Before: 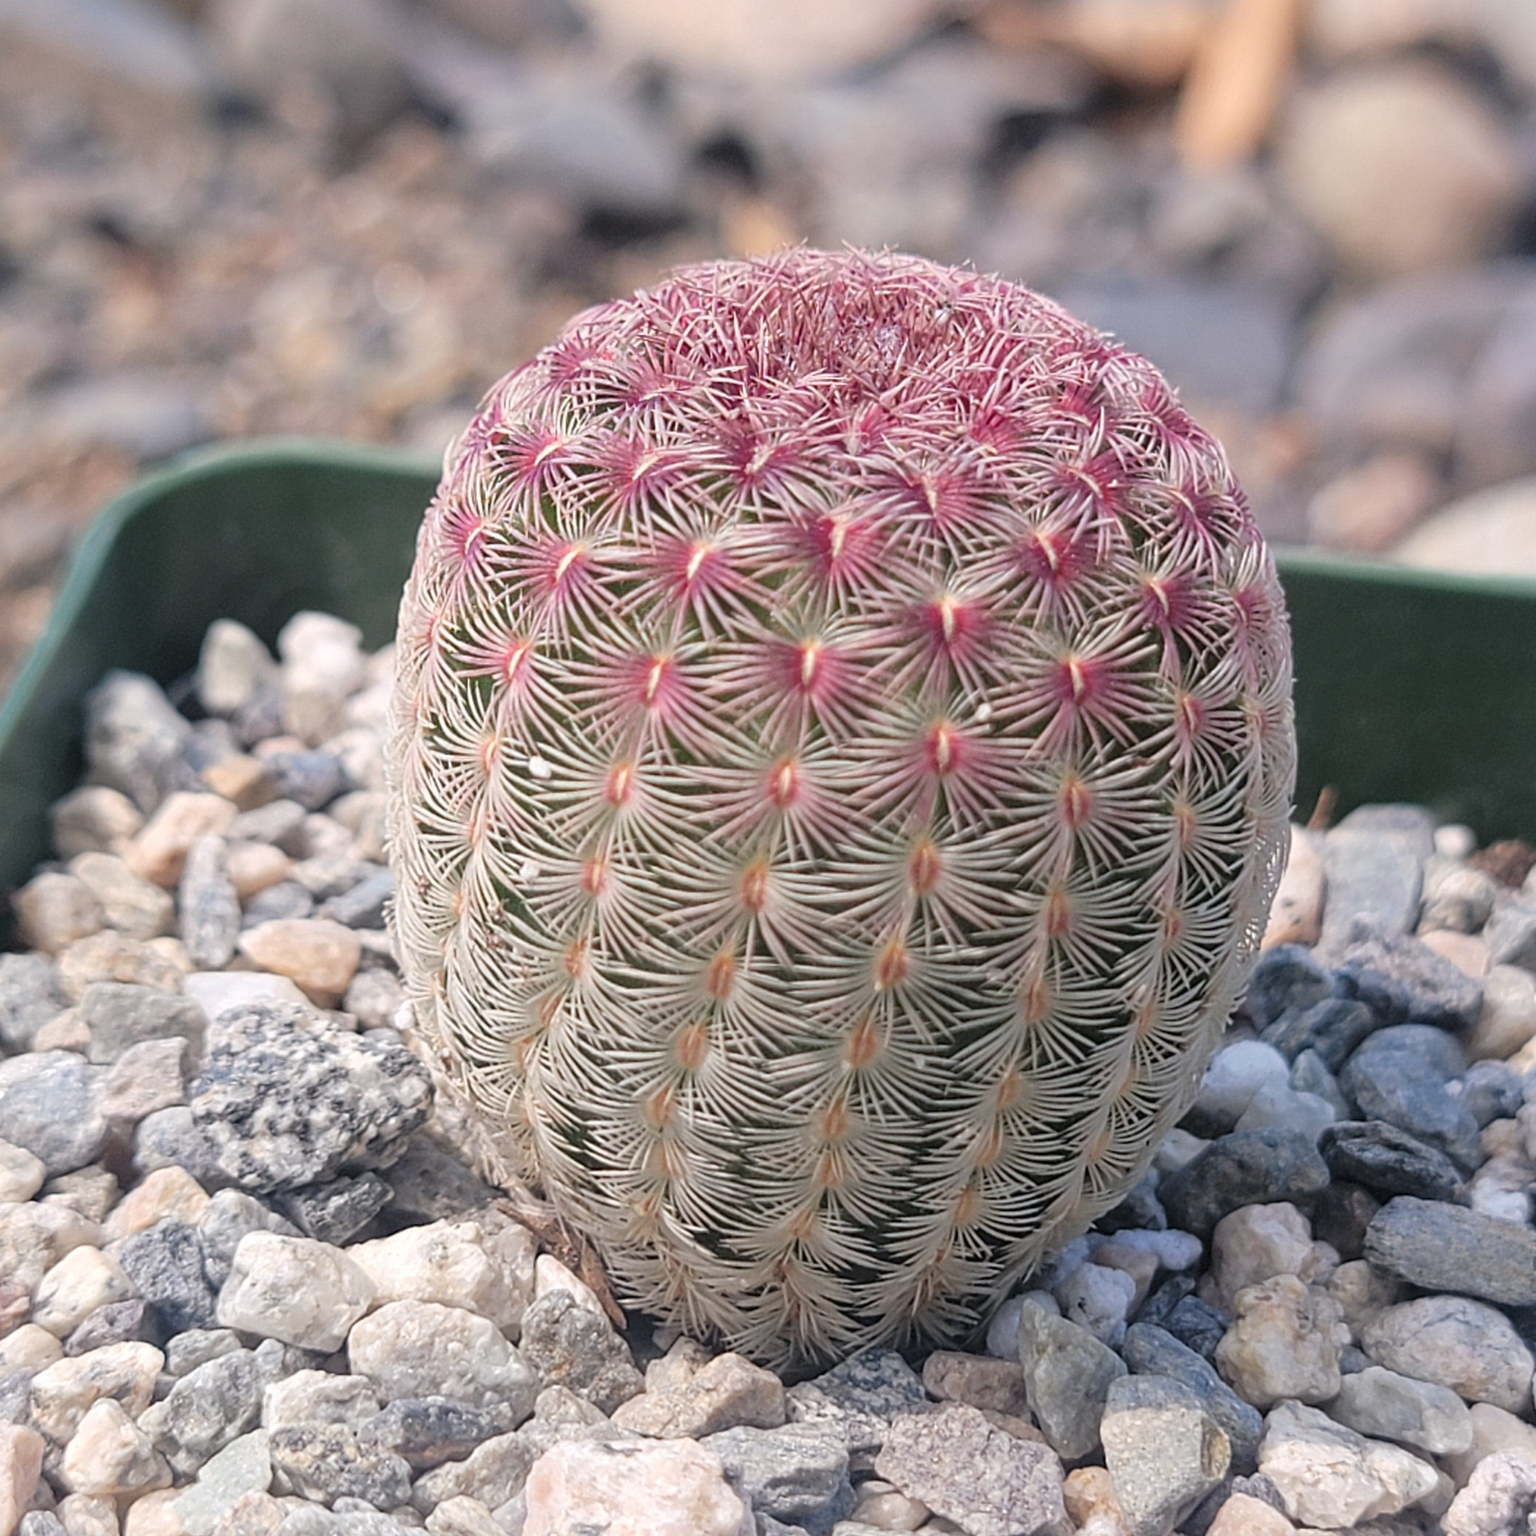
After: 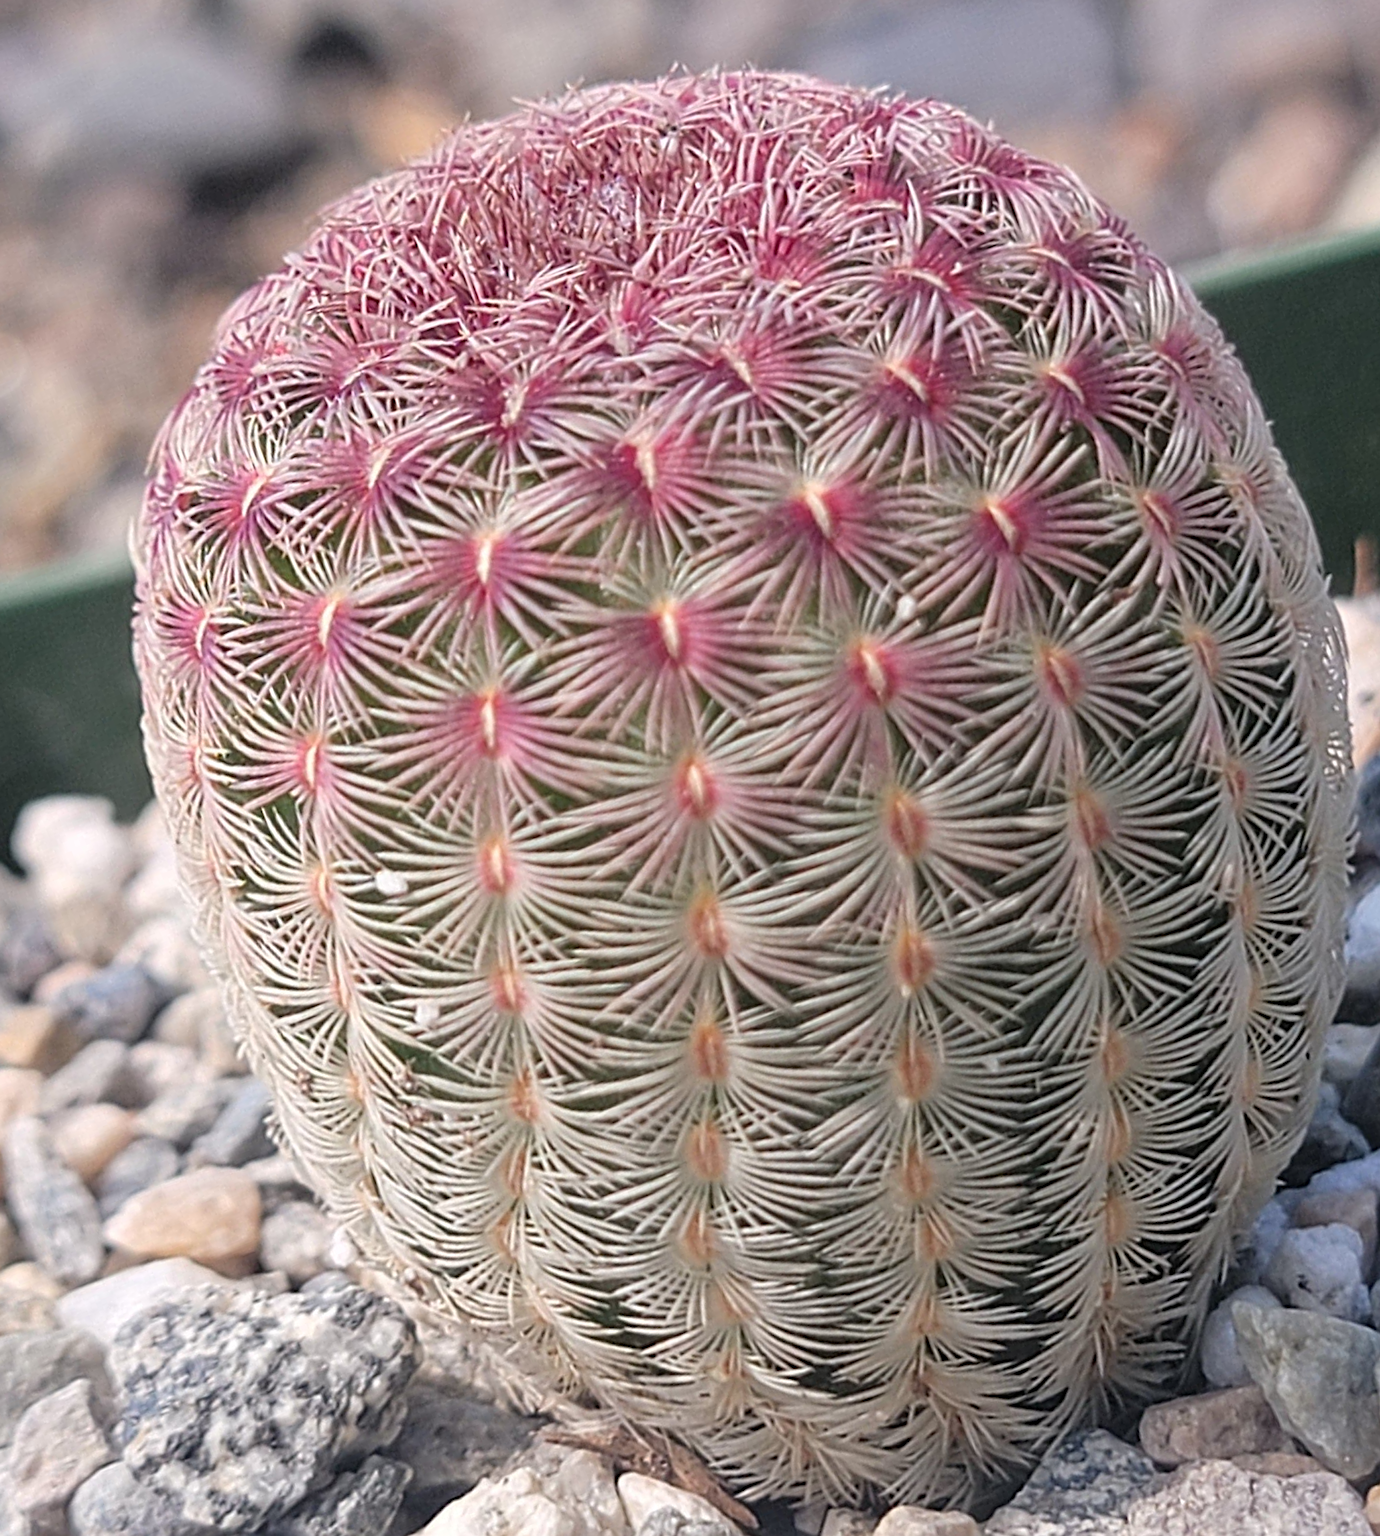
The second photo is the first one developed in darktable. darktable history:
shadows and highlights: shadows 62.35, white point adjustment 0.514, highlights -34.26, compress 83.91%
crop and rotate: angle 21.01°, left 6.906%, right 4.161%, bottom 1.056%
exposure: exposure -0.011 EV, compensate highlight preservation false
sharpen: on, module defaults
